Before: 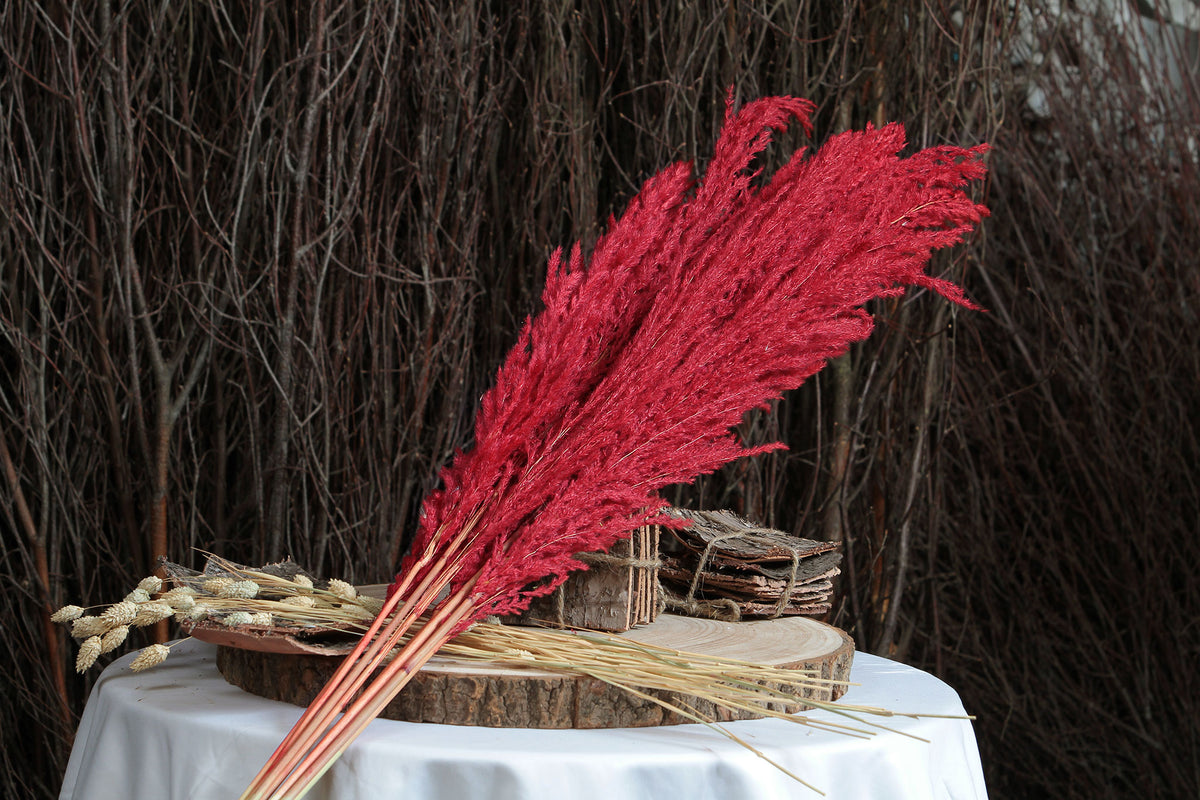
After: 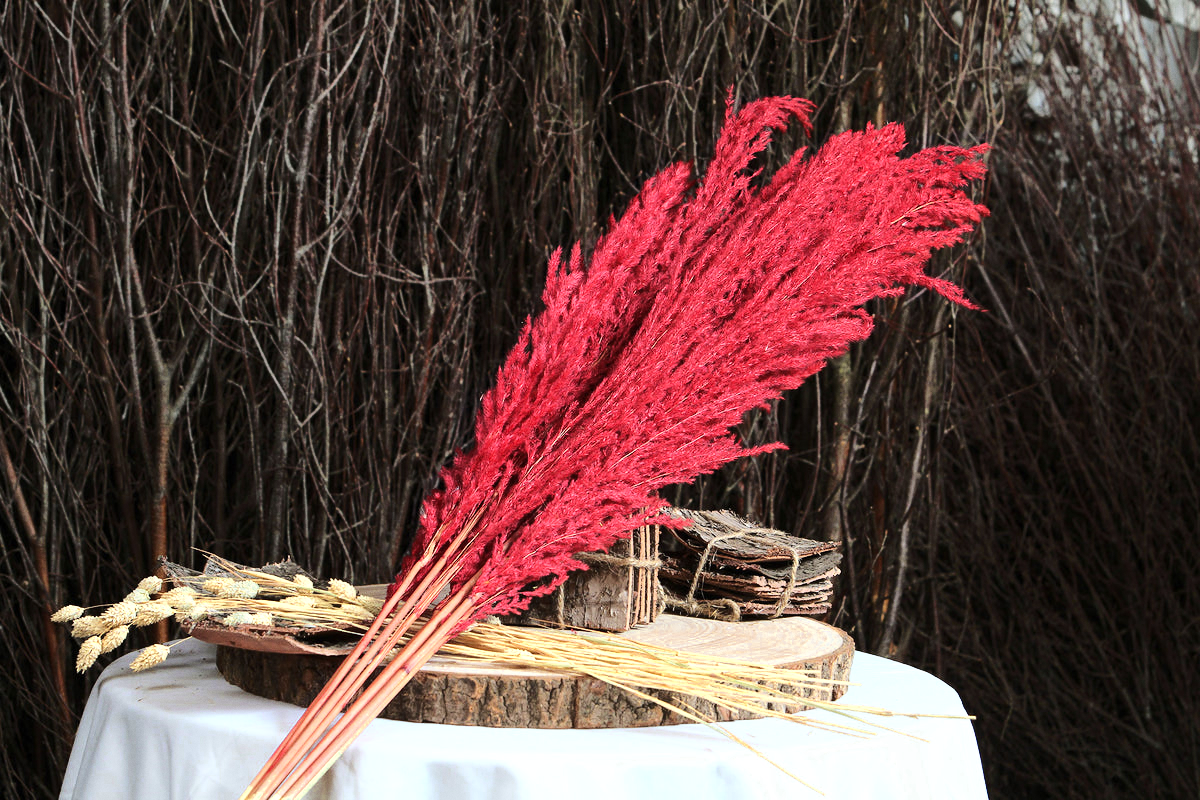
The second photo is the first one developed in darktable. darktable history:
base curve: curves: ch0 [(0, 0) (0.032, 0.037) (0.105, 0.228) (0.435, 0.76) (0.856, 0.983) (1, 1)]
grain: coarseness 0.09 ISO, strength 10%
color zones: curves: ch0 [(0, 0.485) (0.178, 0.476) (0.261, 0.623) (0.411, 0.403) (0.708, 0.603) (0.934, 0.412)]; ch1 [(0.003, 0.485) (0.149, 0.496) (0.229, 0.584) (0.326, 0.551) (0.484, 0.262) (0.757, 0.643)]
